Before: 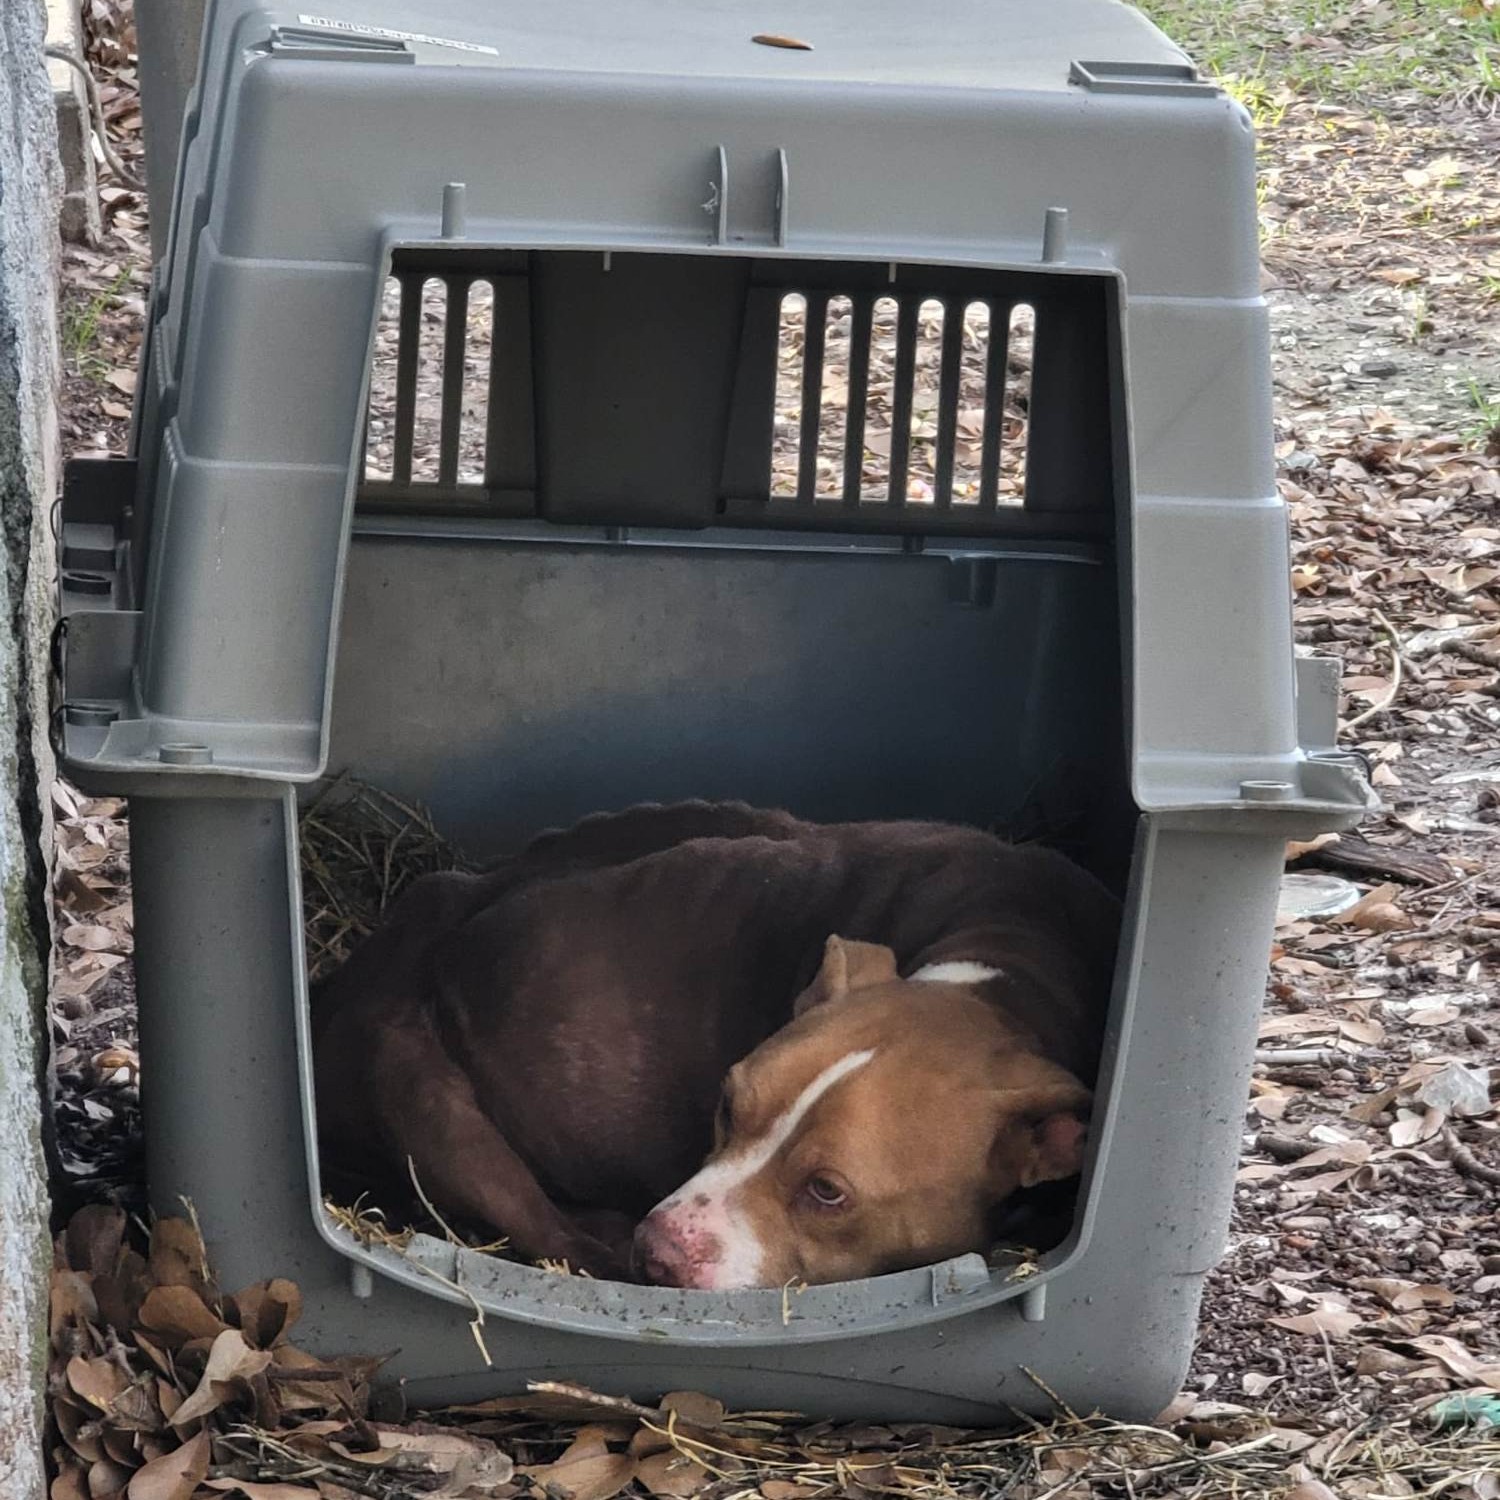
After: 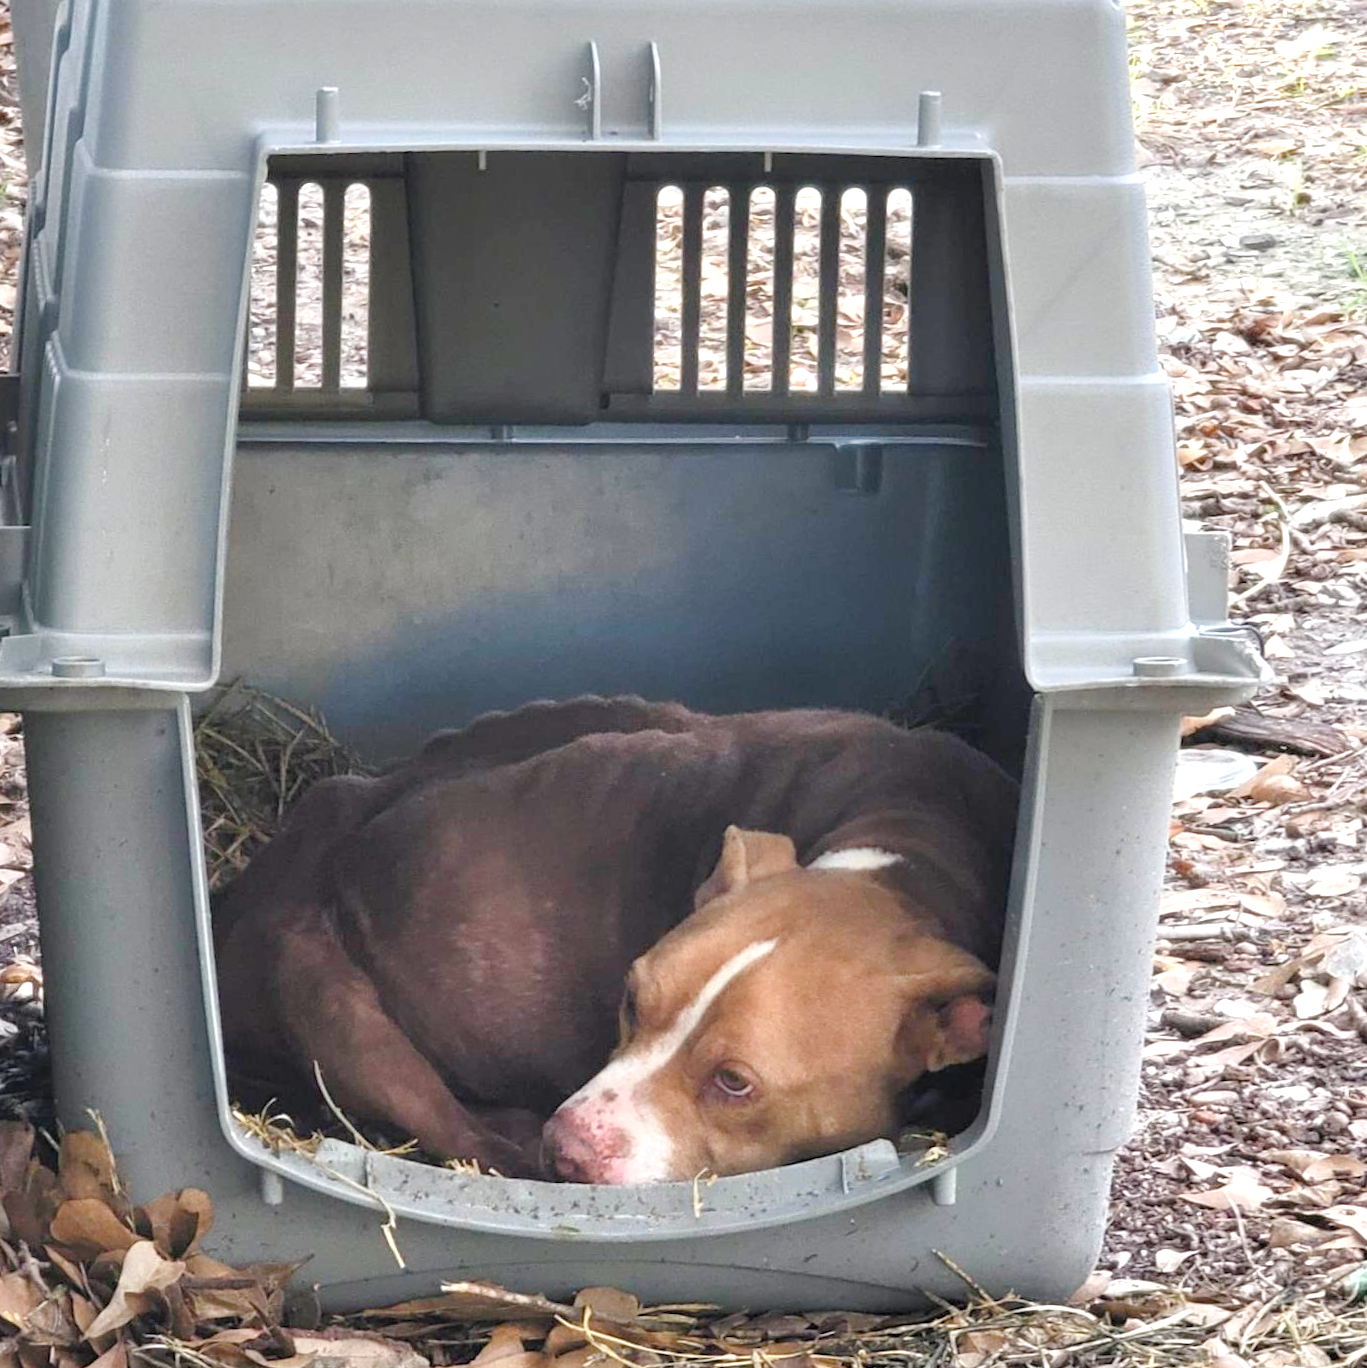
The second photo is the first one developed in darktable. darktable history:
exposure: exposure 0.755 EV, compensate highlight preservation false
color balance rgb: perceptual saturation grading › global saturation 20%, perceptual saturation grading › highlights -50.151%, perceptual saturation grading › shadows 30.185%, global vibrance 20%
contrast brightness saturation: brightness 0.152
crop and rotate: angle 1.96°, left 5.764%, top 5.673%
